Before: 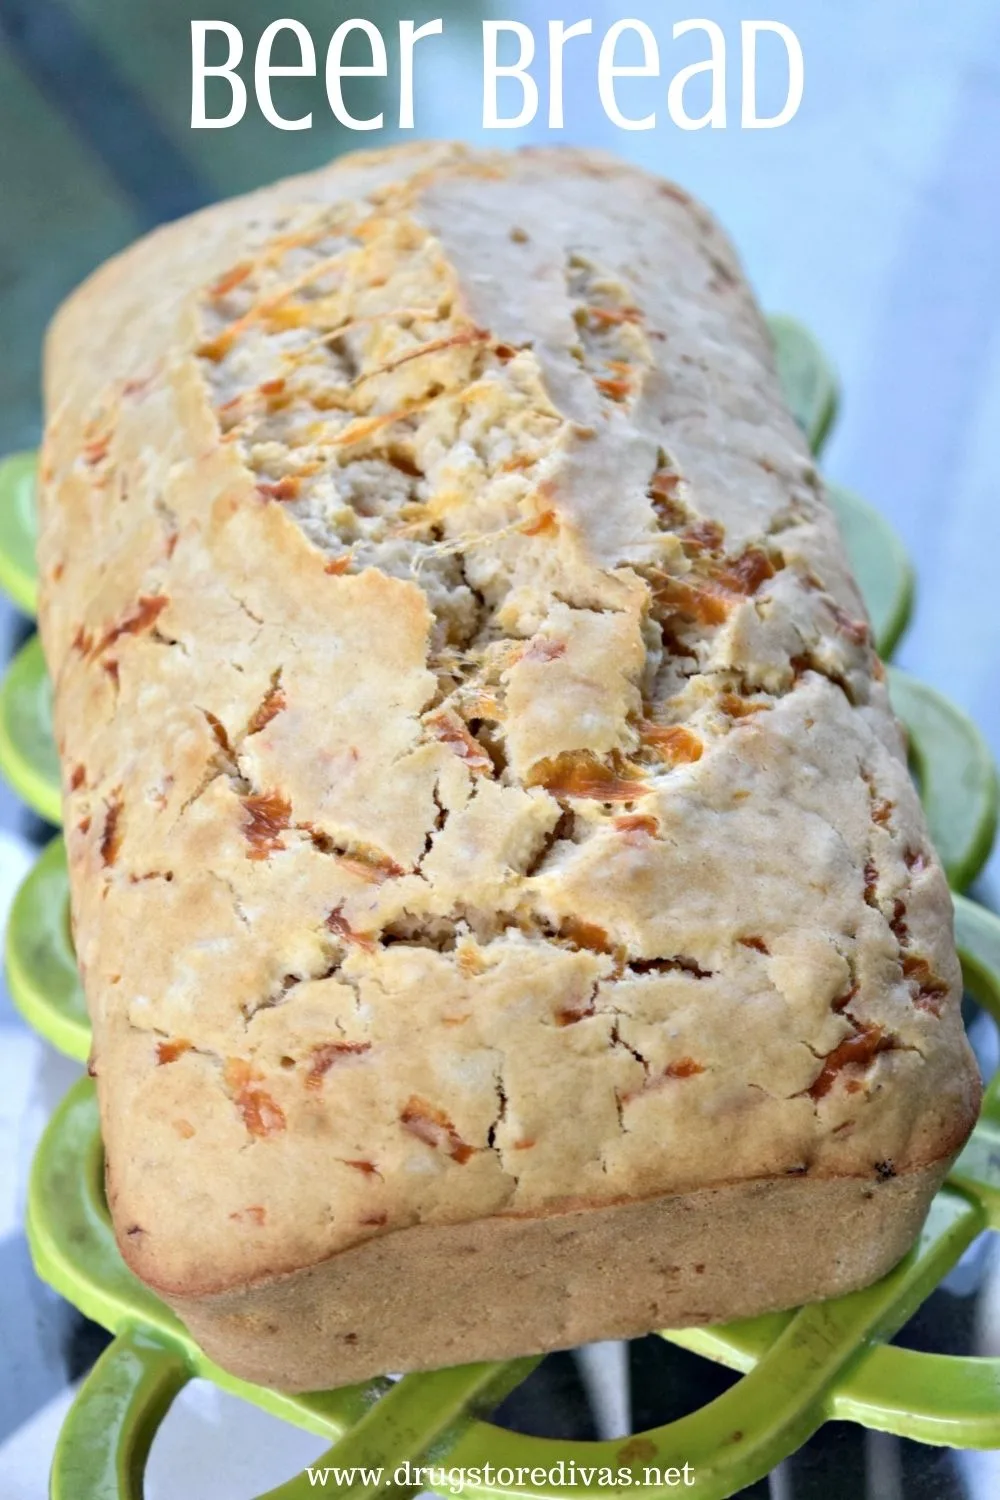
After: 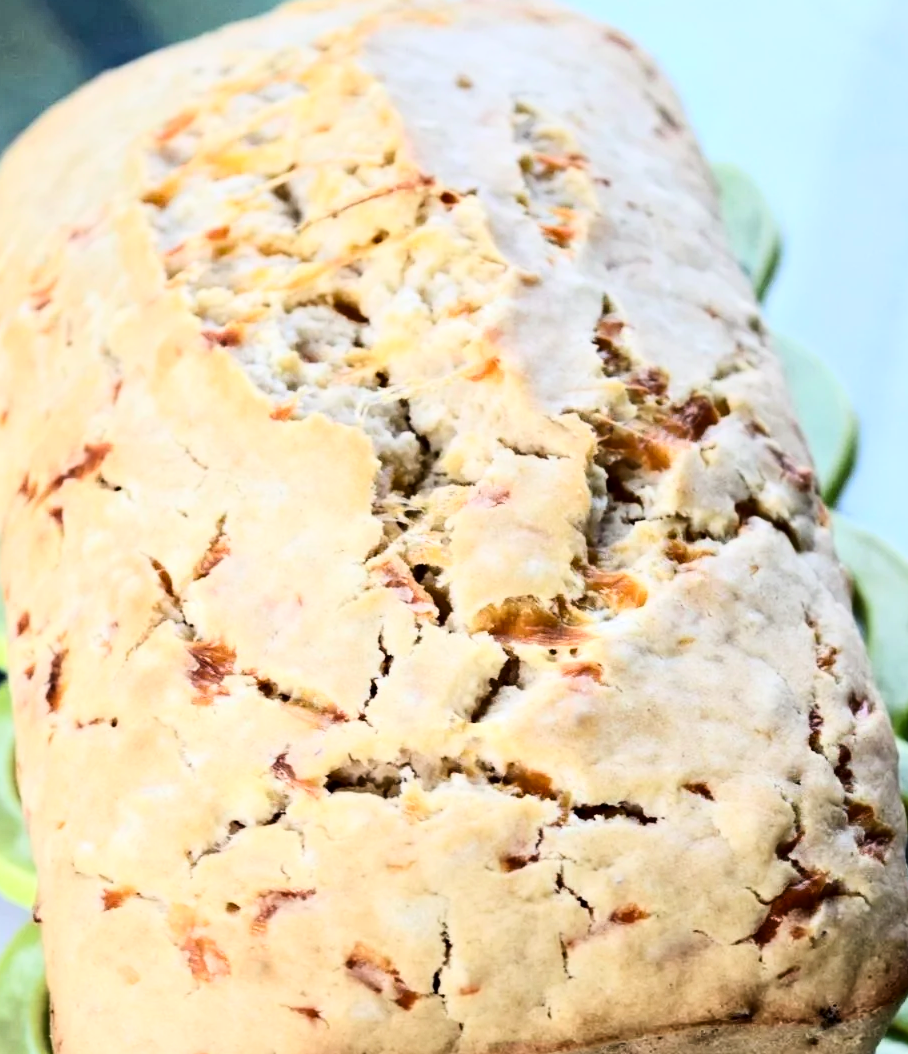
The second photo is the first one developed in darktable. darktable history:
tone equalizer: on, module defaults
contrast brightness saturation: contrast 0.28
tone curve: curves: ch0 [(0, 0) (0.004, 0.001) (0.133, 0.112) (0.325, 0.362) (0.832, 0.893) (1, 1)], color space Lab, linked channels, preserve colors none
crop: left 5.596%, top 10.314%, right 3.534%, bottom 19.395%
